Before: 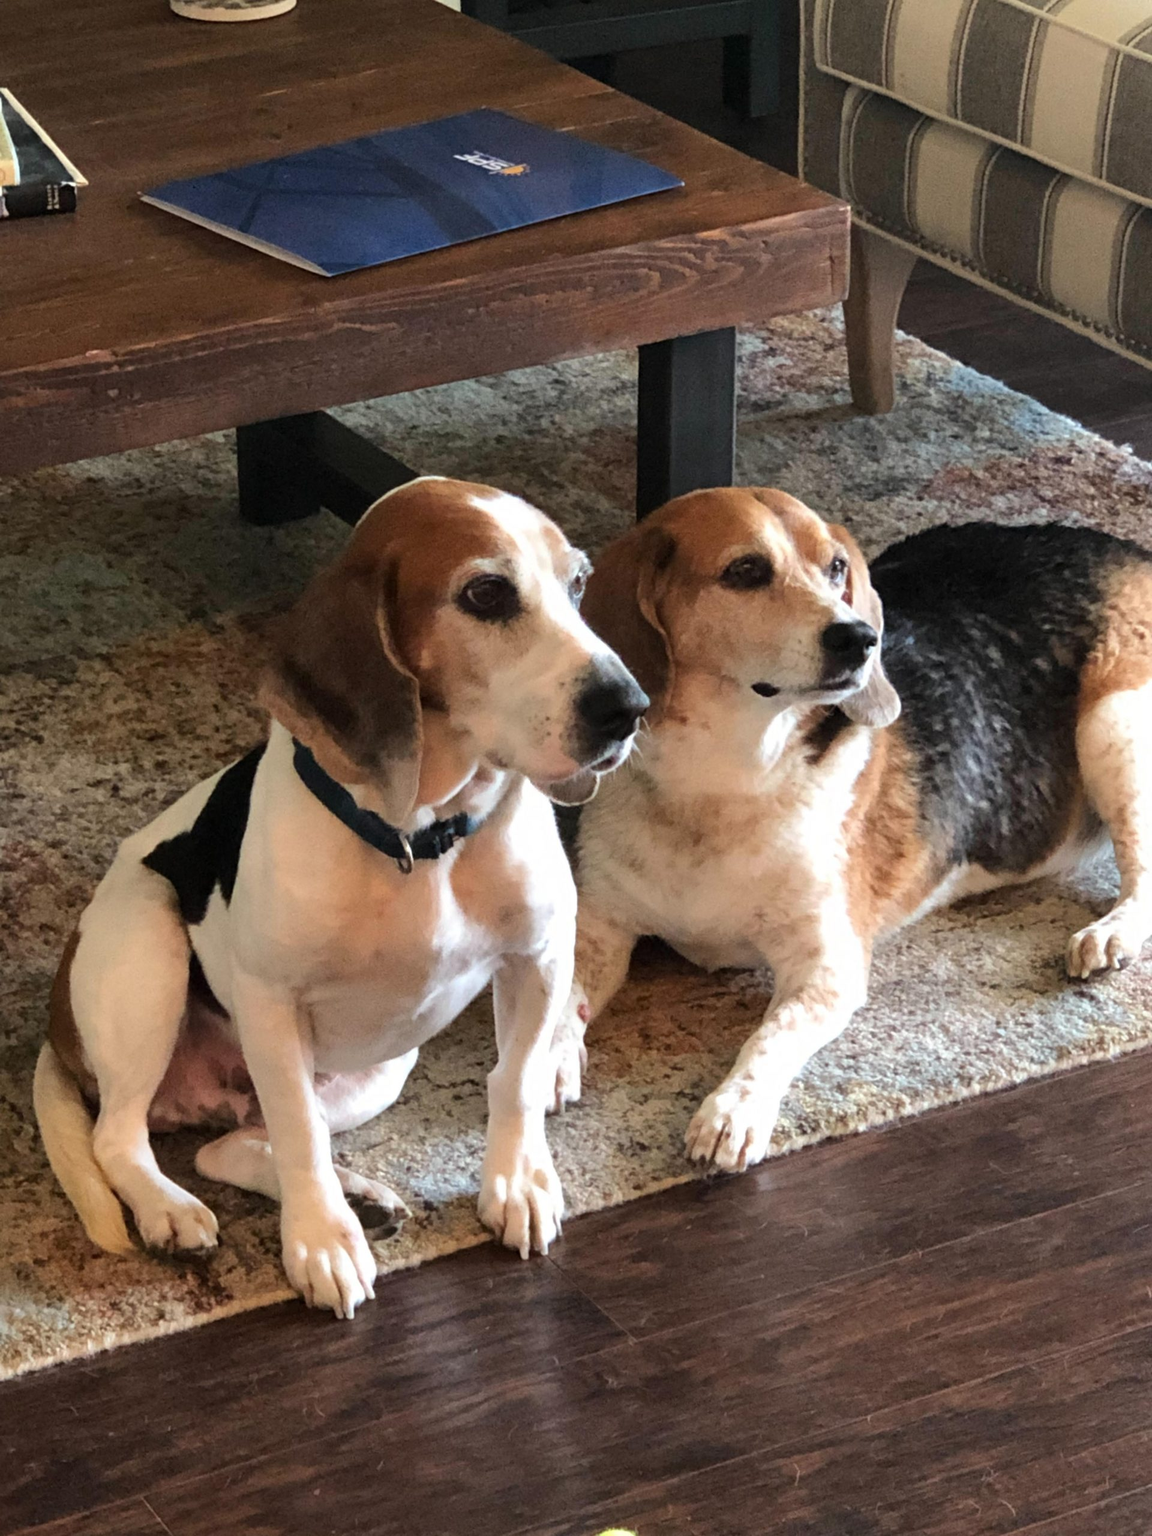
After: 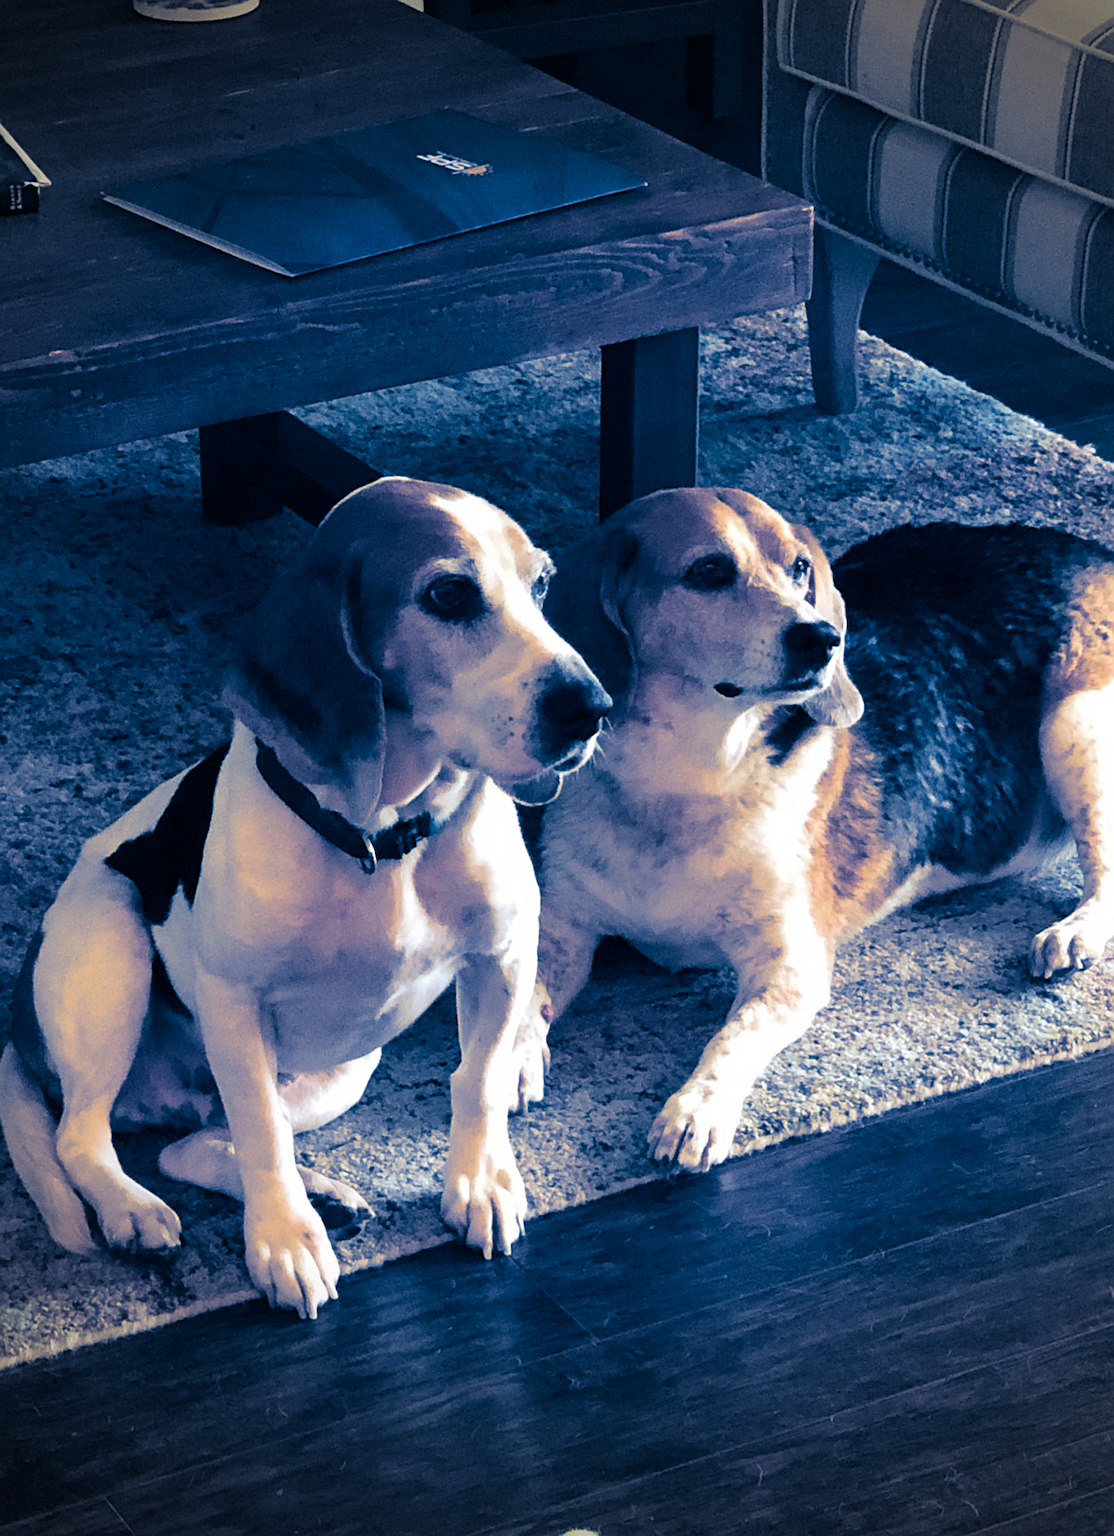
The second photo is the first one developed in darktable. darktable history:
split-toning: shadows › hue 226.8°, shadows › saturation 1, highlights › saturation 0, balance -61.41
sharpen: on, module defaults
crop and rotate: left 3.238%
vignetting: fall-off start 75%, brightness -0.692, width/height ratio 1.084
